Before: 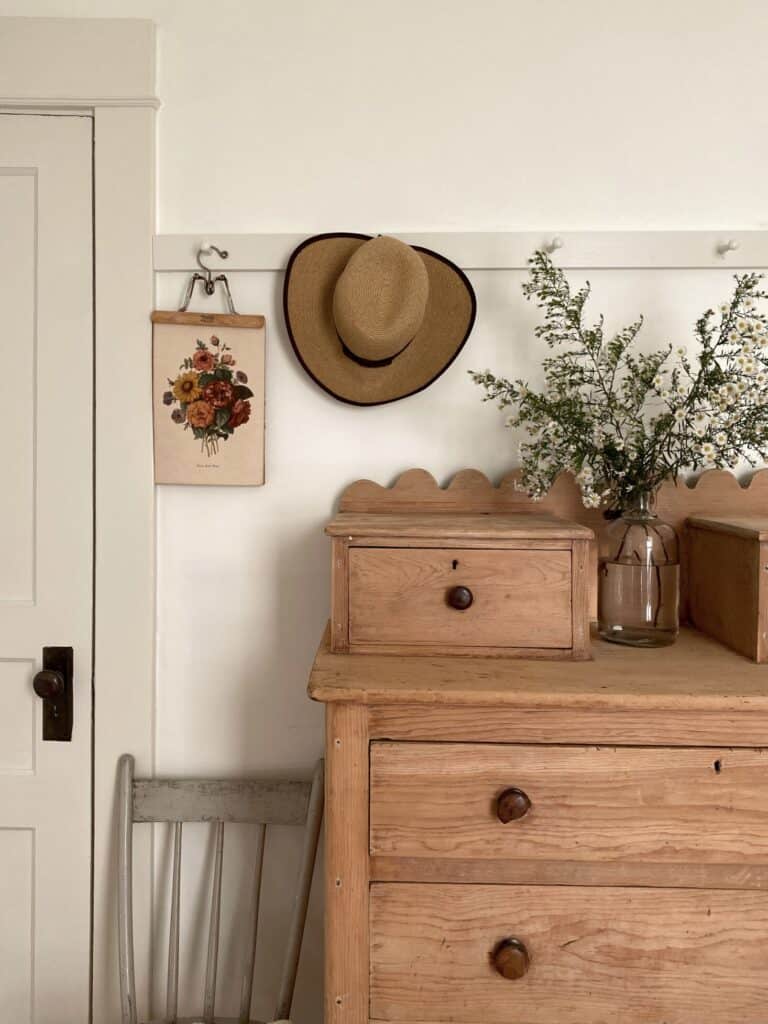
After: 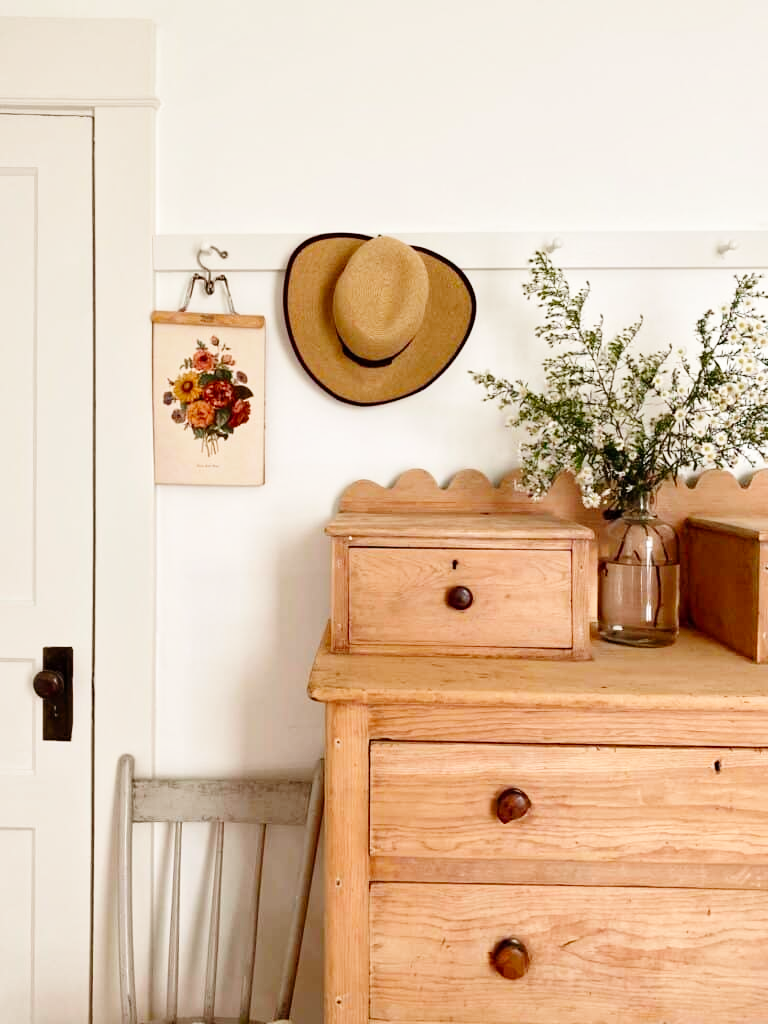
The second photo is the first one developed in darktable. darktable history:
base curve: curves: ch0 [(0, 0) (0.008, 0.007) (0.022, 0.029) (0.048, 0.089) (0.092, 0.197) (0.191, 0.399) (0.275, 0.534) (0.357, 0.65) (0.477, 0.78) (0.542, 0.833) (0.799, 0.973) (1, 1)], preserve colors none
tone equalizer: -8 EV -0.002 EV, -7 EV 0.005 EV, -6 EV -0.009 EV, -5 EV 0.011 EV, -4 EV -0.012 EV, -3 EV 0.007 EV, -2 EV -0.062 EV, -1 EV -0.293 EV, +0 EV -0.582 EV, smoothing diameter 2%, edges refinement/feathering 20, mask exposure compensation -1.57 EV, filter diffusion 5
